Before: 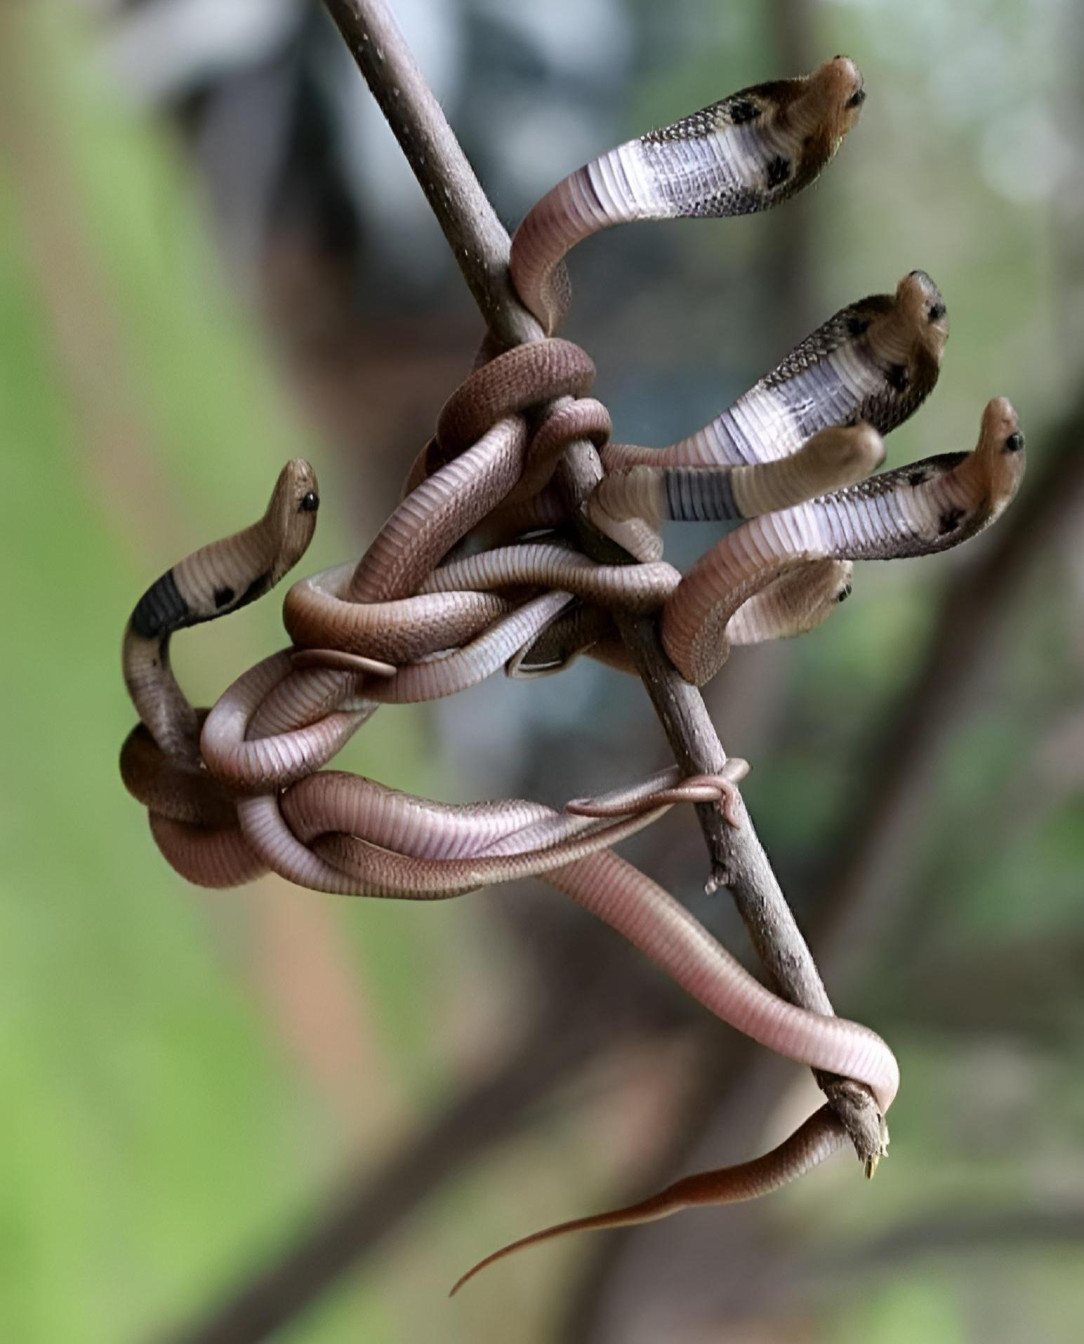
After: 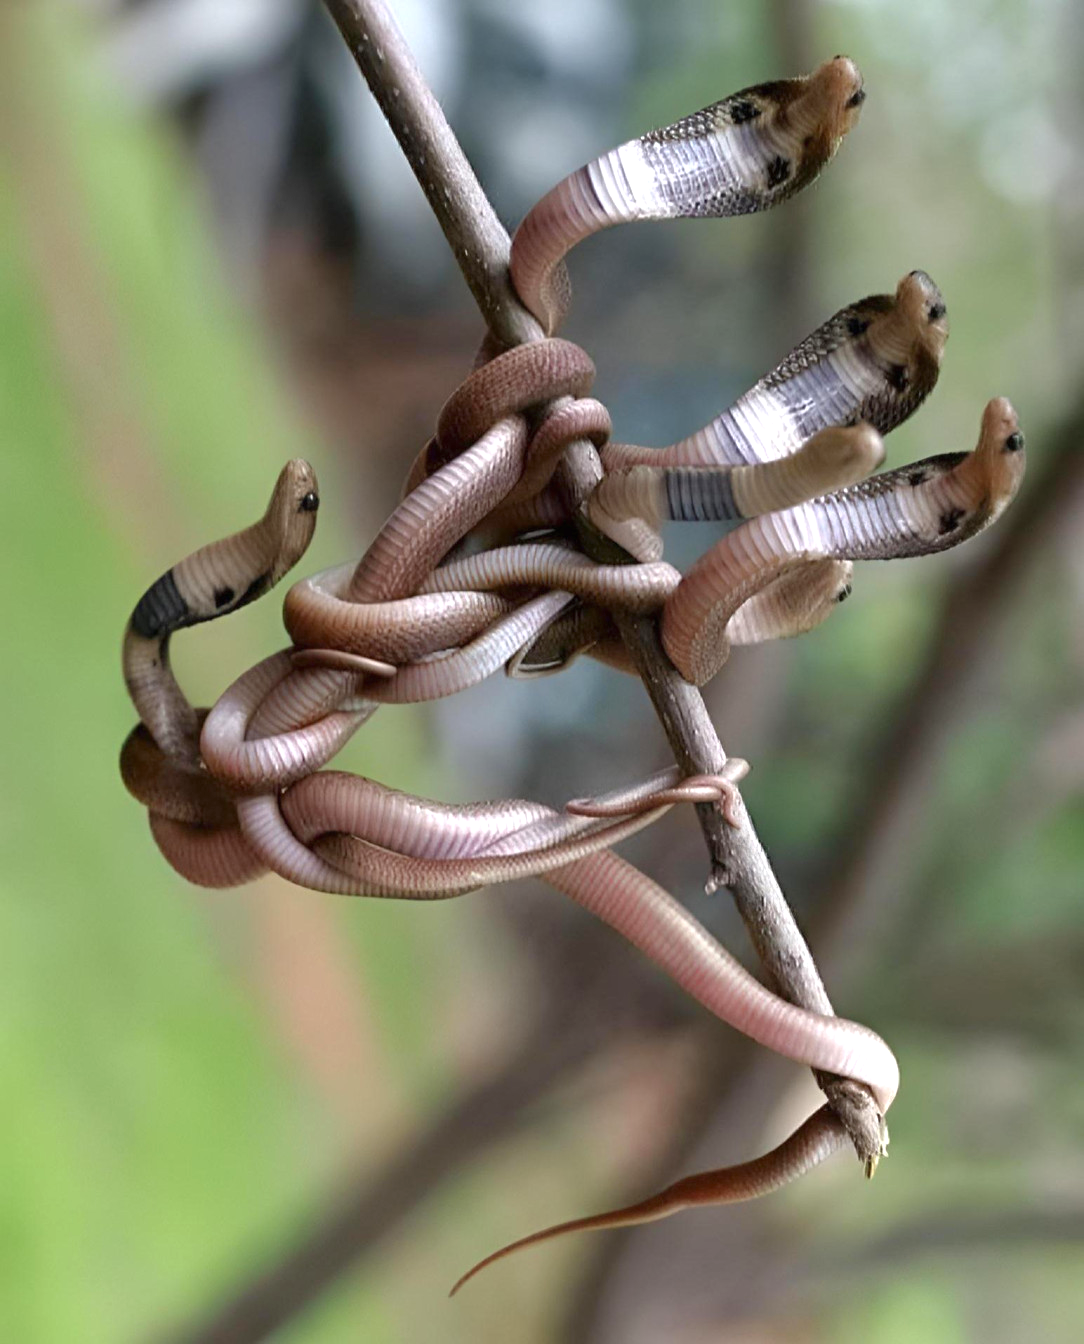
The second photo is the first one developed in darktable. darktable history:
tone equalizer: -8 EV 0.25 EV, -7 EV 0.417 EV, -6 EV 0.417 EV, -5 EV 0.25 EV, -3 EV -0.25 EV, -2 EV -0.417 EV, -1 EV -0.417 EV, +0 EV -0.25 EV, edges refinement/feathering 500, mask exposure compensation -1.57 EV, preserve details guided filter
exposure: black level correction 0, exposure 0.7 EV, compensate exposure bias true, compensate highlight preservation false
